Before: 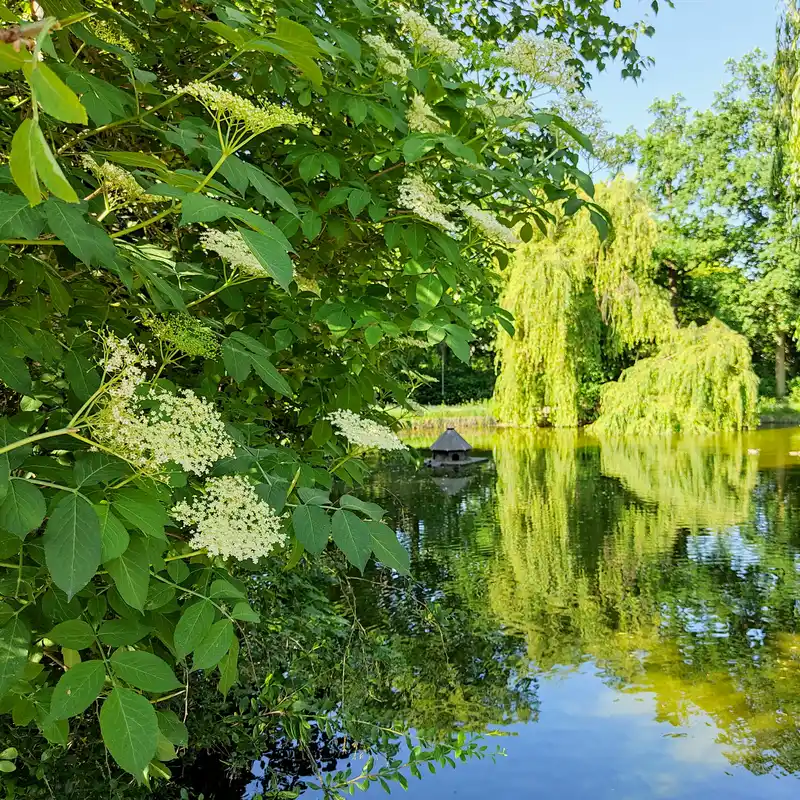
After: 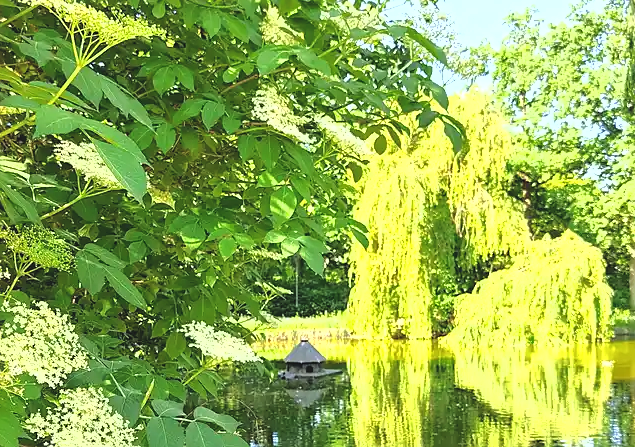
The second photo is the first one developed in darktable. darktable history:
sharpen: radius 1.227, amount 0.291, threshold 0.084
shadows and highlights: shadows 29.86, highlights color adjustment 0.22%
exposure: black level correction -0.005, exposure 1 EV, compensate highlight preservation false
crop: left 18.279%, top 11.107%, right 2.328%, bottom 32.99%
